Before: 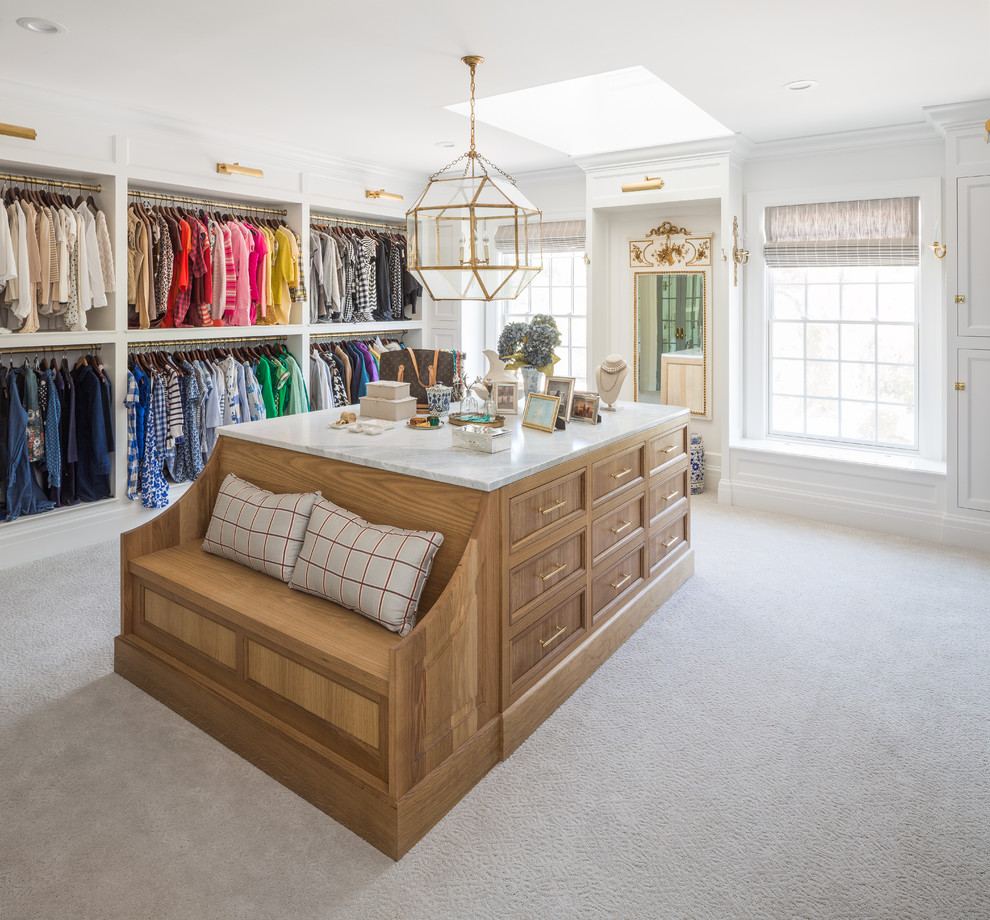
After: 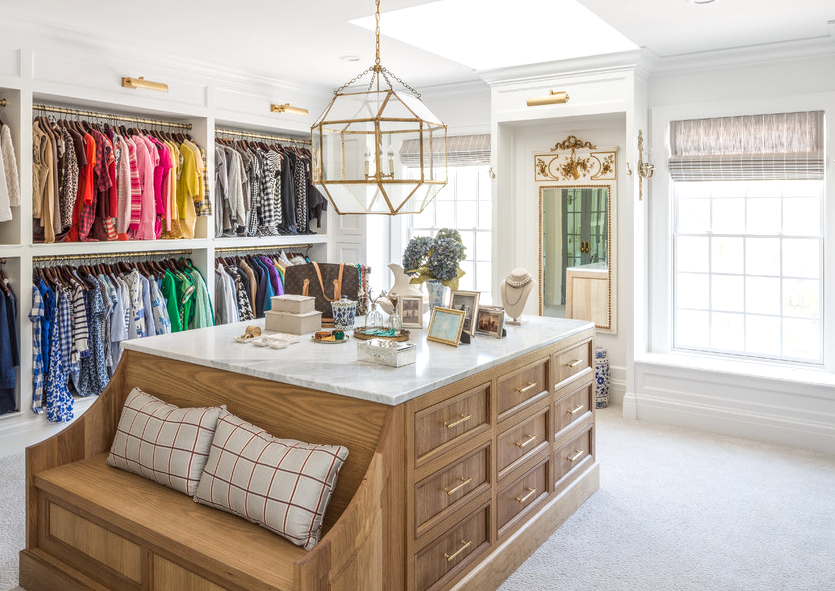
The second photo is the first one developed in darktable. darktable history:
crop and rotate: left 9.64%, top 9.529%, right 6.006%, bottom 26.127%
local contrast: on, module defaults
exposure: exposure 0.085 EV, compensate highlight preservation false
